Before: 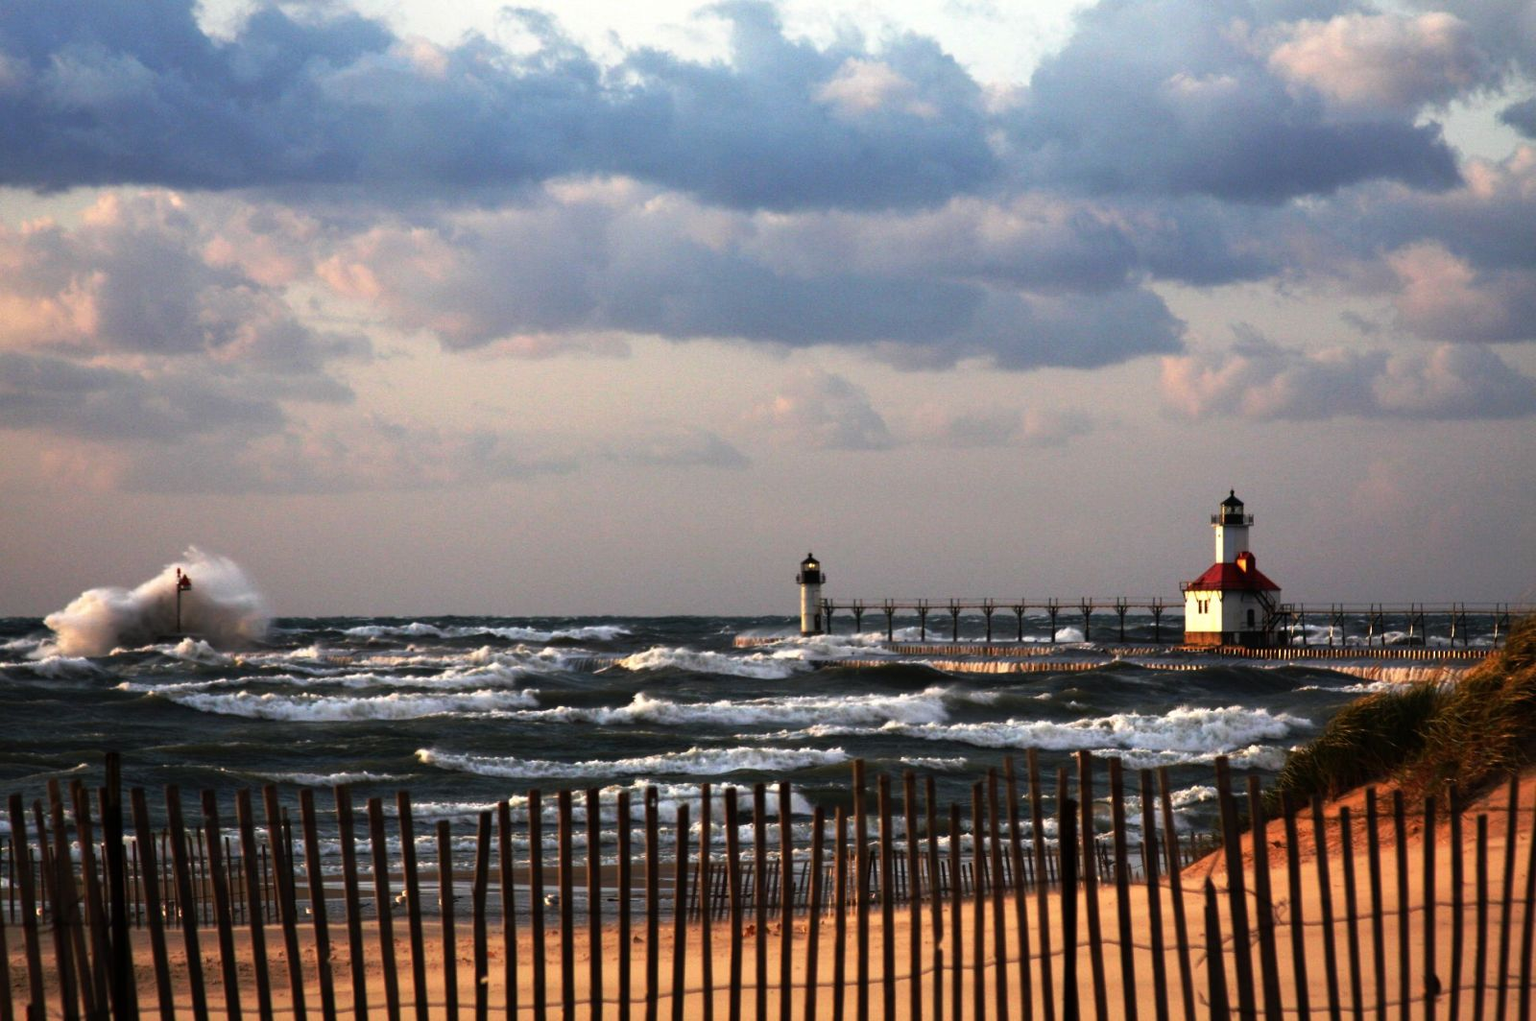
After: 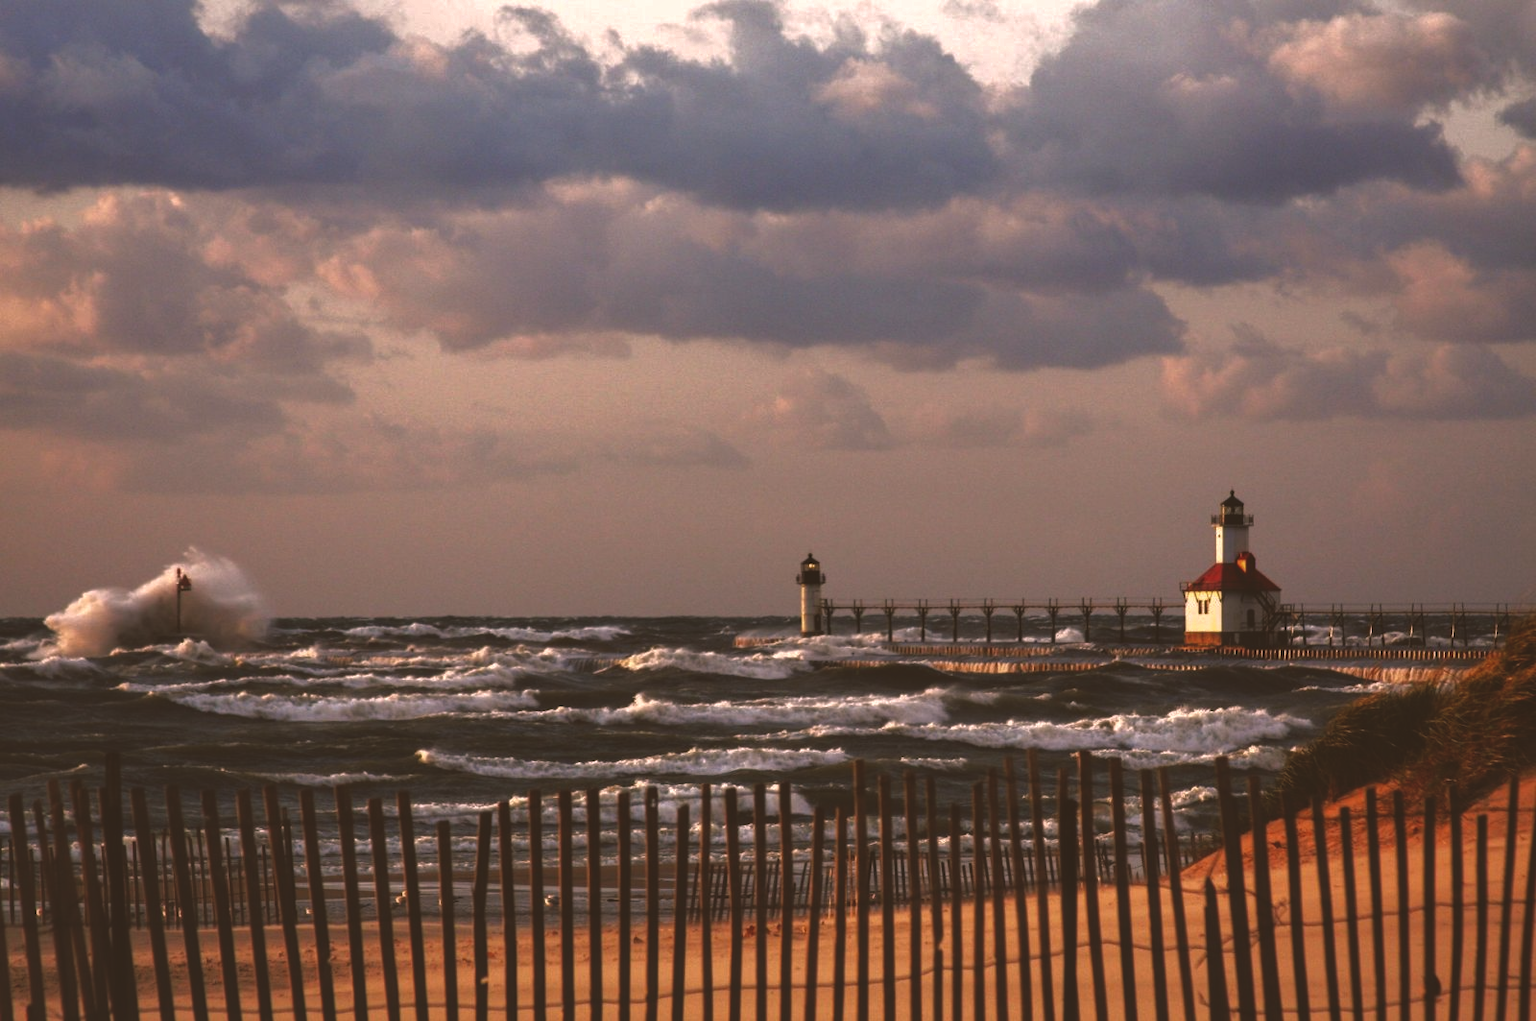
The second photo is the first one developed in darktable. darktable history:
base curve: curves: ch0 [(0, 0) (0.841, 0.609) (1, 1)]
color balance rgb: shadows lift › luminance -5%, shadows lift › chroma 1.1%, shadows lift › hue 219°, power › luminance 10%, power › chroma 2.83%, power › hue 60°, highlights gain › chroma 4.52%, highlights gain › hue 33.33°, saturation formula JzAzBz (2021)
exposure: black level correction -0.03, compensate highlight preservation false
color correction: highlights a* -0.137, highlights b* -5.91, shadows a* -0.137, shadows b* -0.137
local contrast: detail 130%
